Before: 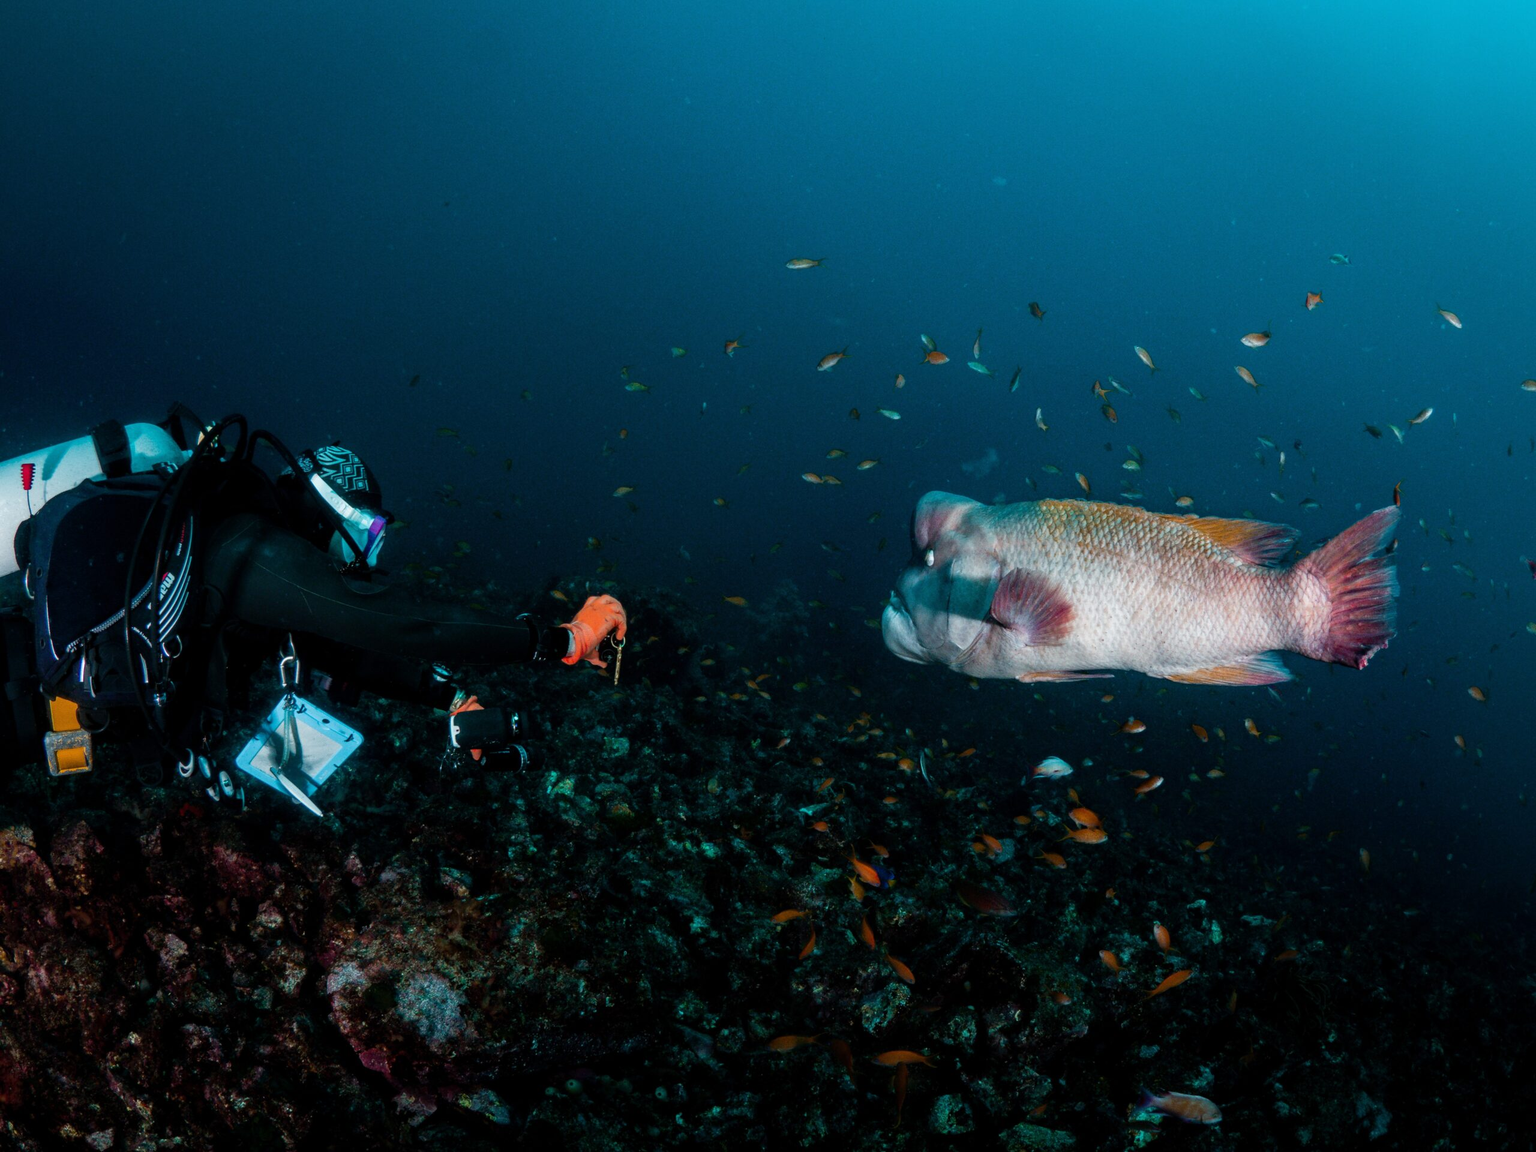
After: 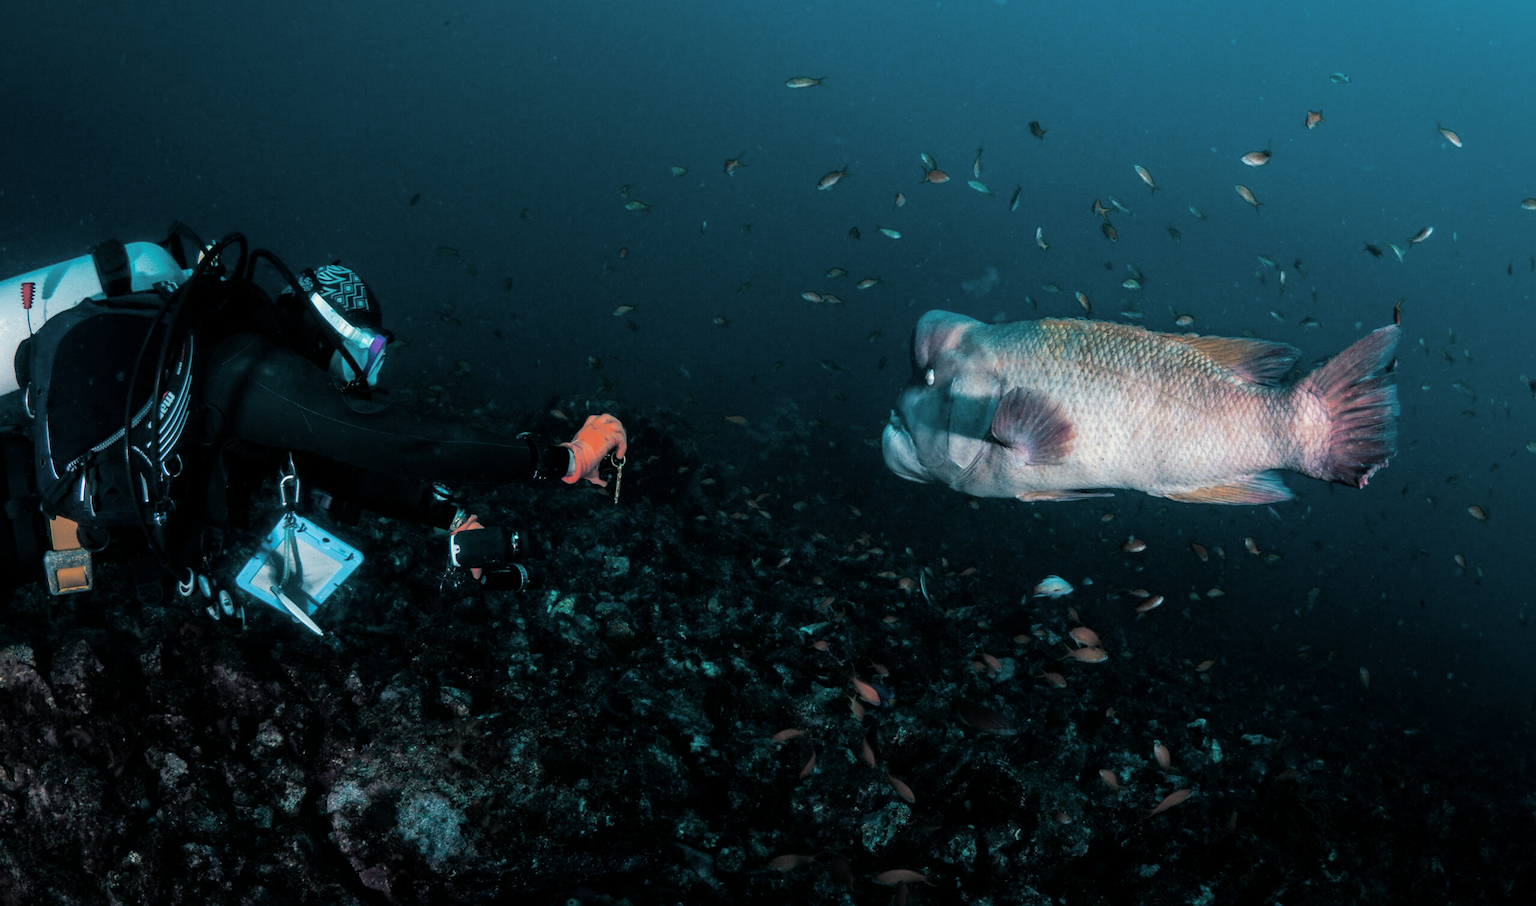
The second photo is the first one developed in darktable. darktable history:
crop and rotate: top 15.774%, bottom 5.506%
split-toning: shadows › hue 205.2°, shadows › saturation 0.43, highlights › hue 54°, highlights › saturation 0.54
